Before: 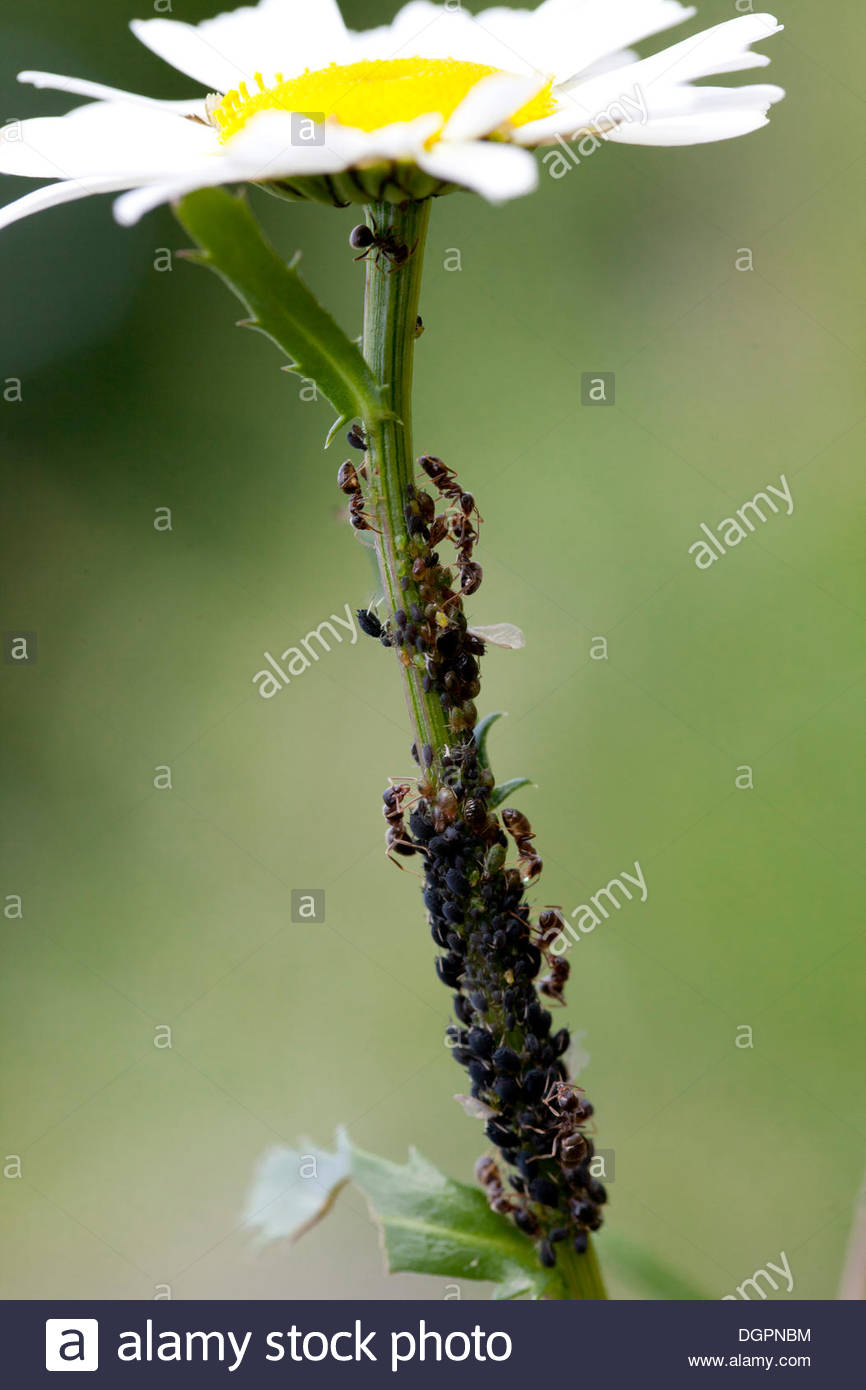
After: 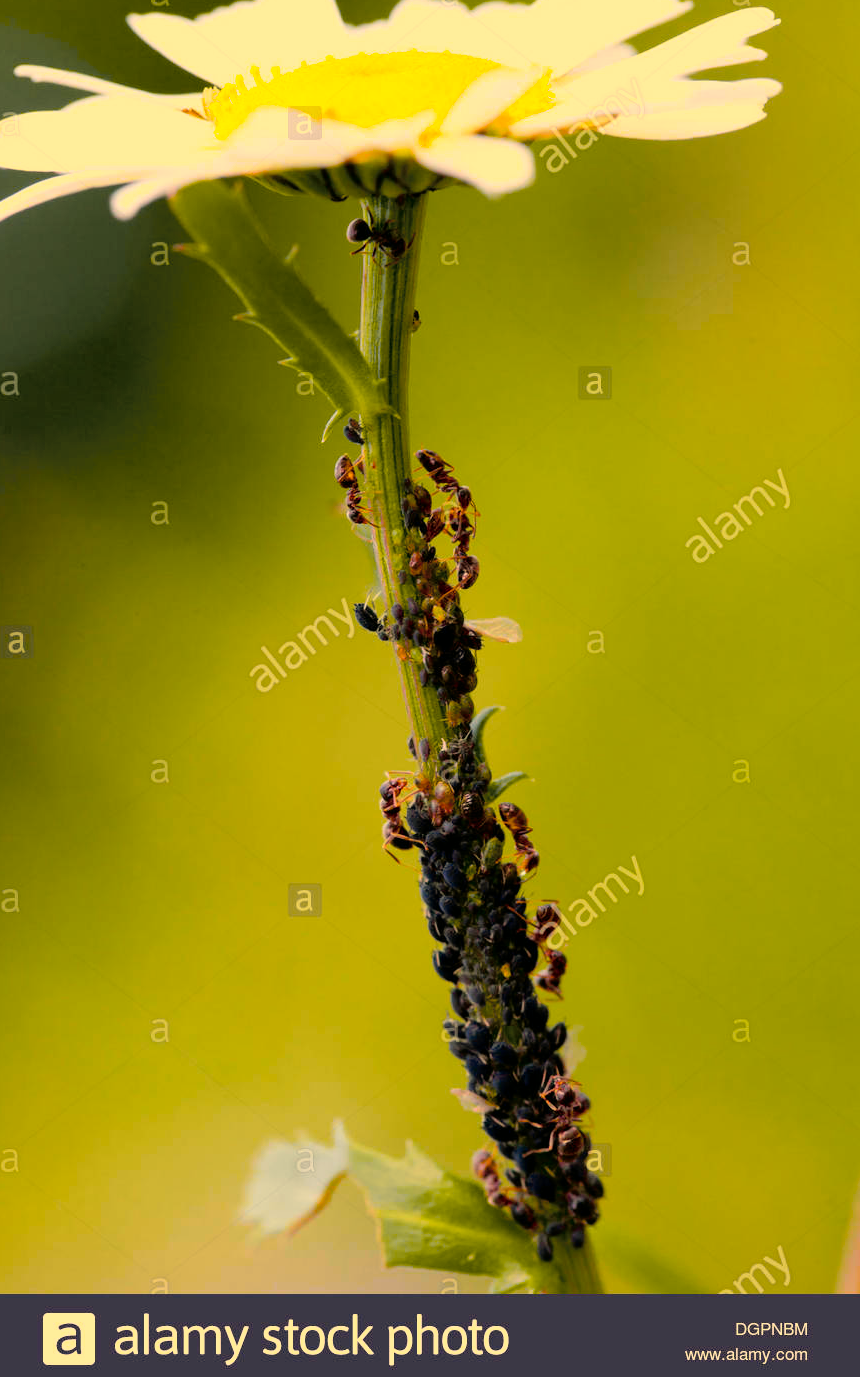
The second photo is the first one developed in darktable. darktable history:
color balance rgb: linear chroma grading › global chroma 15%, perceptual saturation grading › global saturation 30%
tone curve: curves: ch0 [(0, 0) (0.07, 0.052) (0.23, 0.254) (0.486, 0.53) (0.822, 0.825) (0.994, 0.955)]; ch1 [(0, 0) (0.226, 0.261) (0.379, 0.442) (0.469, 0.472) (0.495, 0.495) (0.514, 0.504) (0.561, 0.568) (0.59, 0.612) (1, 1)]; ch2 [(0, 0) (0.269, 0.299) (0.459, 0.441) (0.498, 0.499) (0.523, 0.52) (0.586, 0.569) (0.635, 0.617) (0.659, 0.681) (0.718, 0.764) (1, 1)], color space Lab, independent channels, preserve colors none
white balance: red 1.138, green 0.996, blue 0.812
crop: left 0.434%, top 0.485%, right 0.244%, bottom 0.386%
